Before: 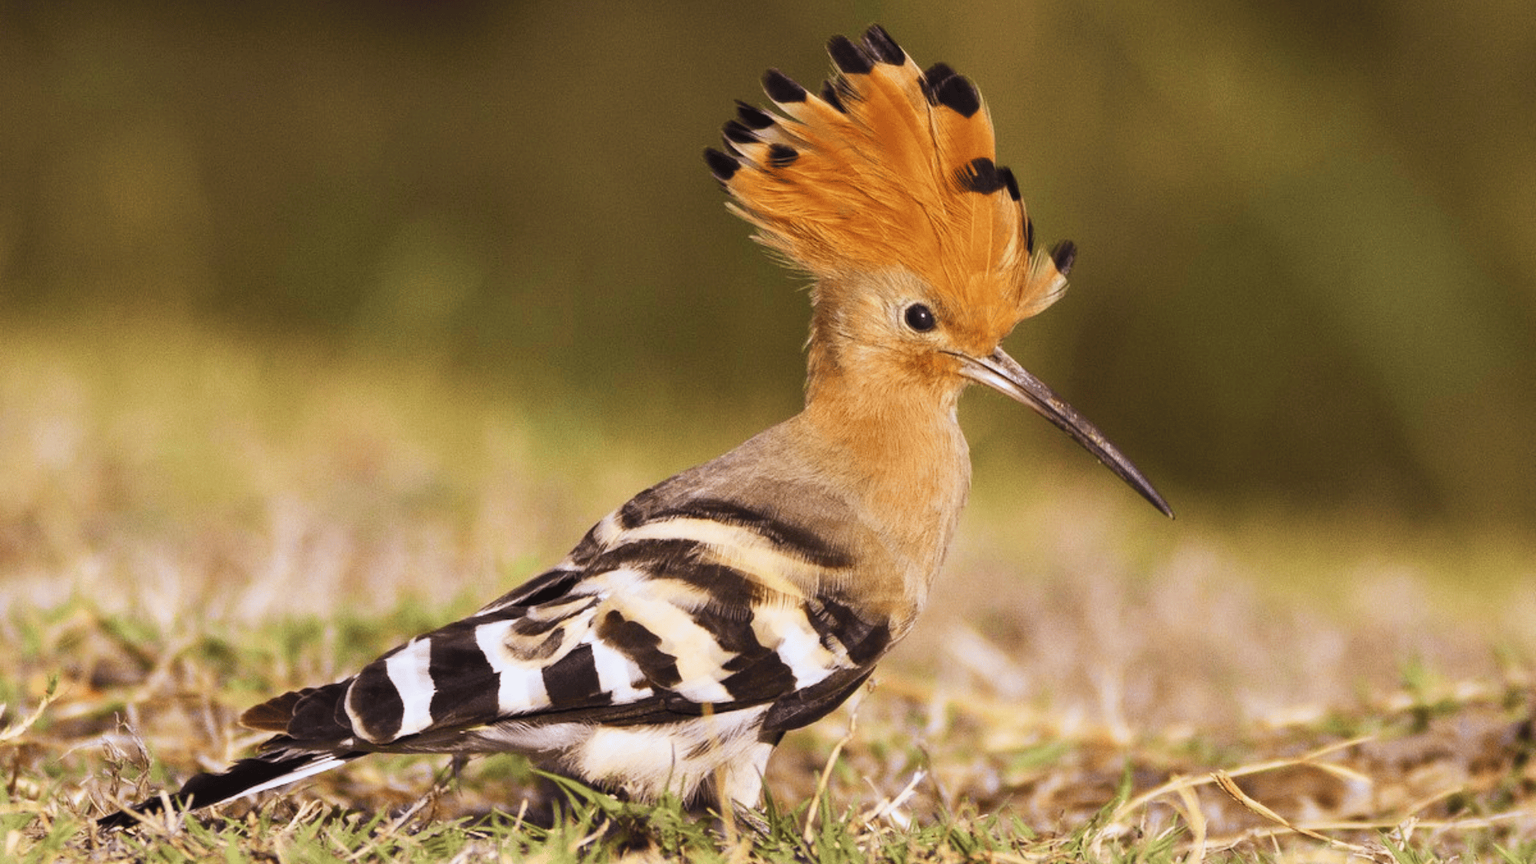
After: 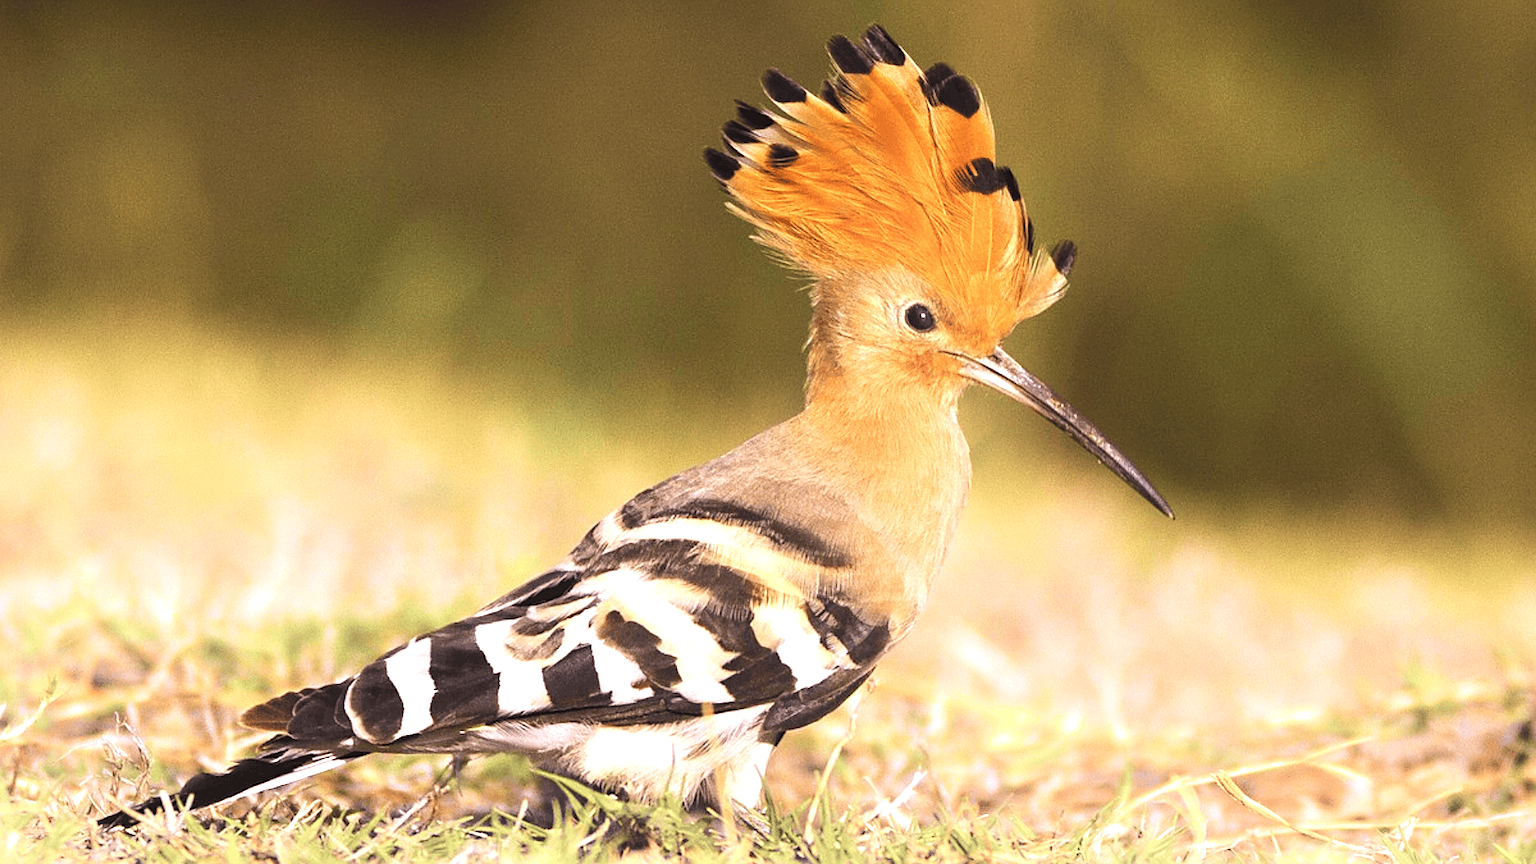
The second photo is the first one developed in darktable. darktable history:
sharpen: on, module defaults
shadows and highlights: shadows -40.15, highlights 62.88, soften with gaussian
exposure: black level correction 0, exposure 0.7 EV, compensate exposure bias true, compensate highlight preservation false
